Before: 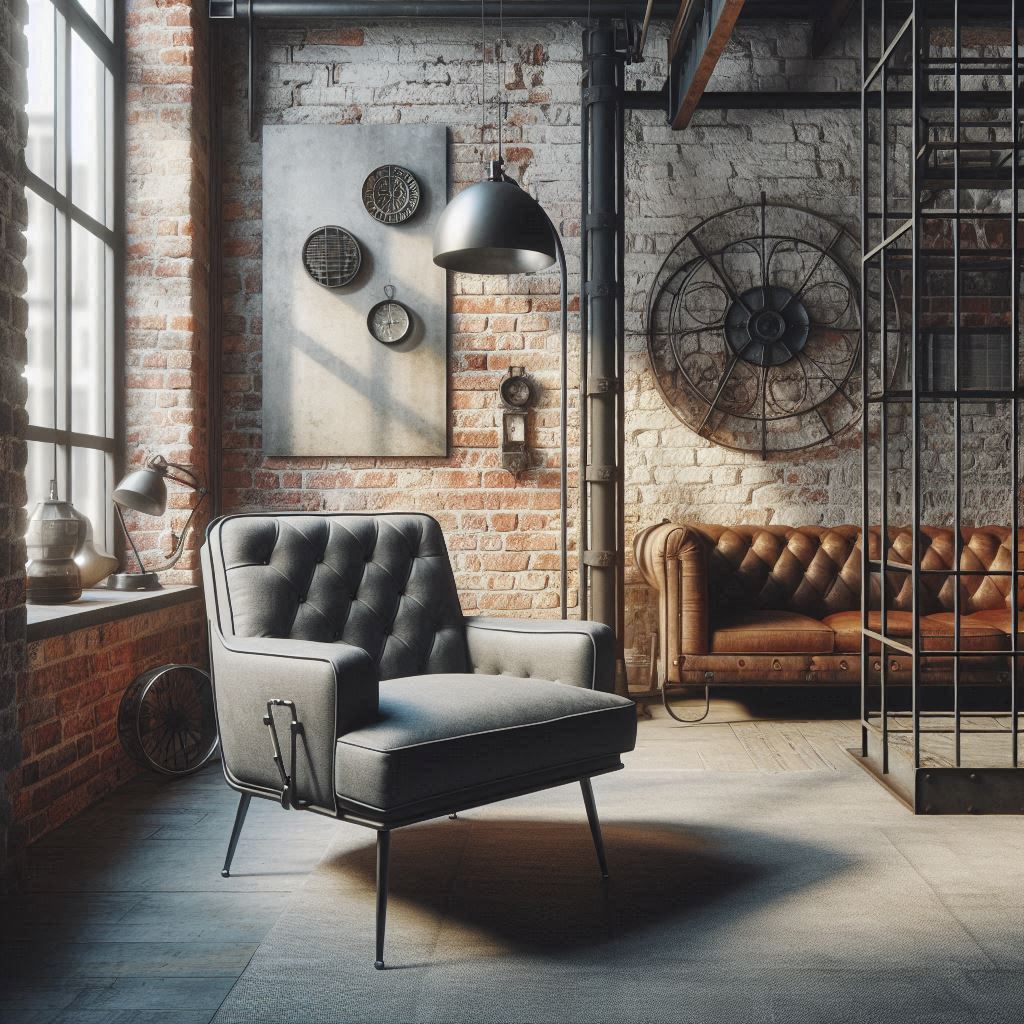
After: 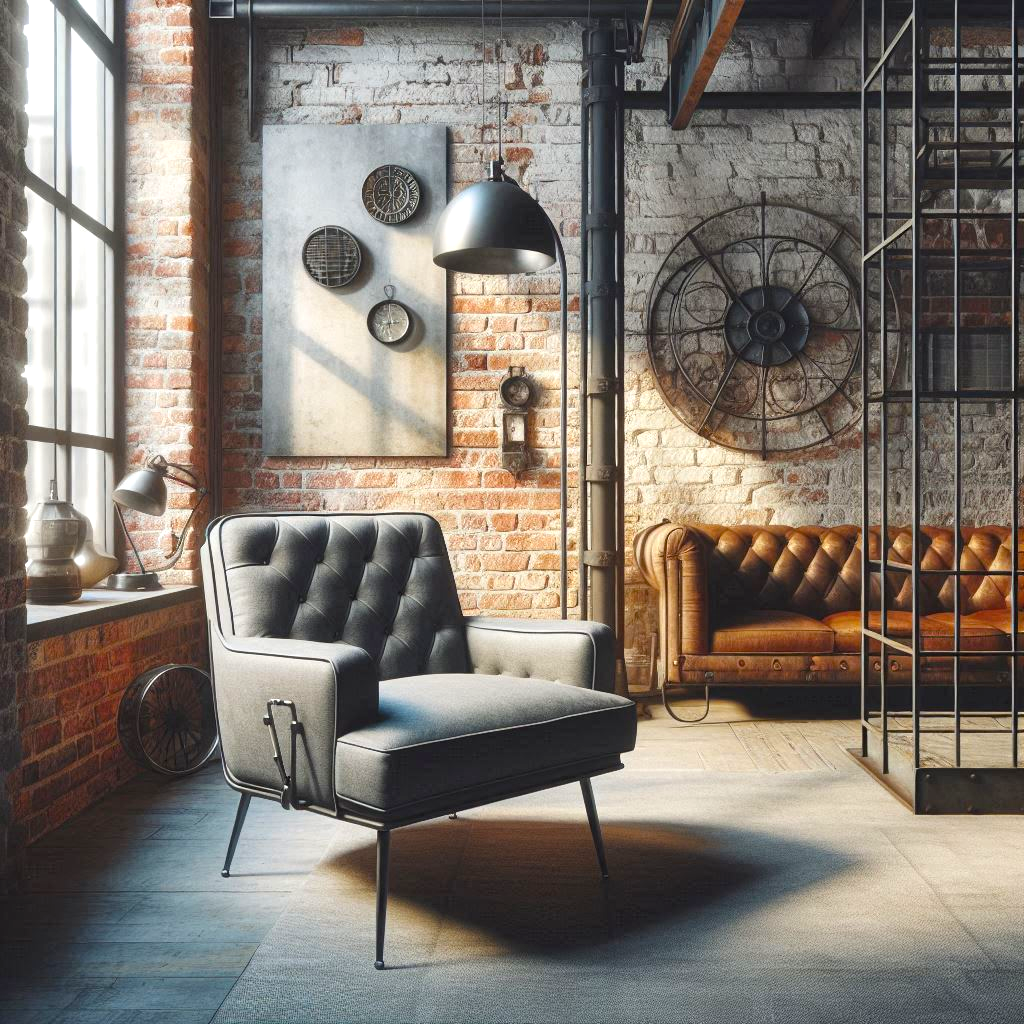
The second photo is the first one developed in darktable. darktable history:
color balance rgb: perceptual saturation grading › global saturation 30%, global vibrance 10%
exposure: exposure 0.376 EV, compensate highlight preservation false
